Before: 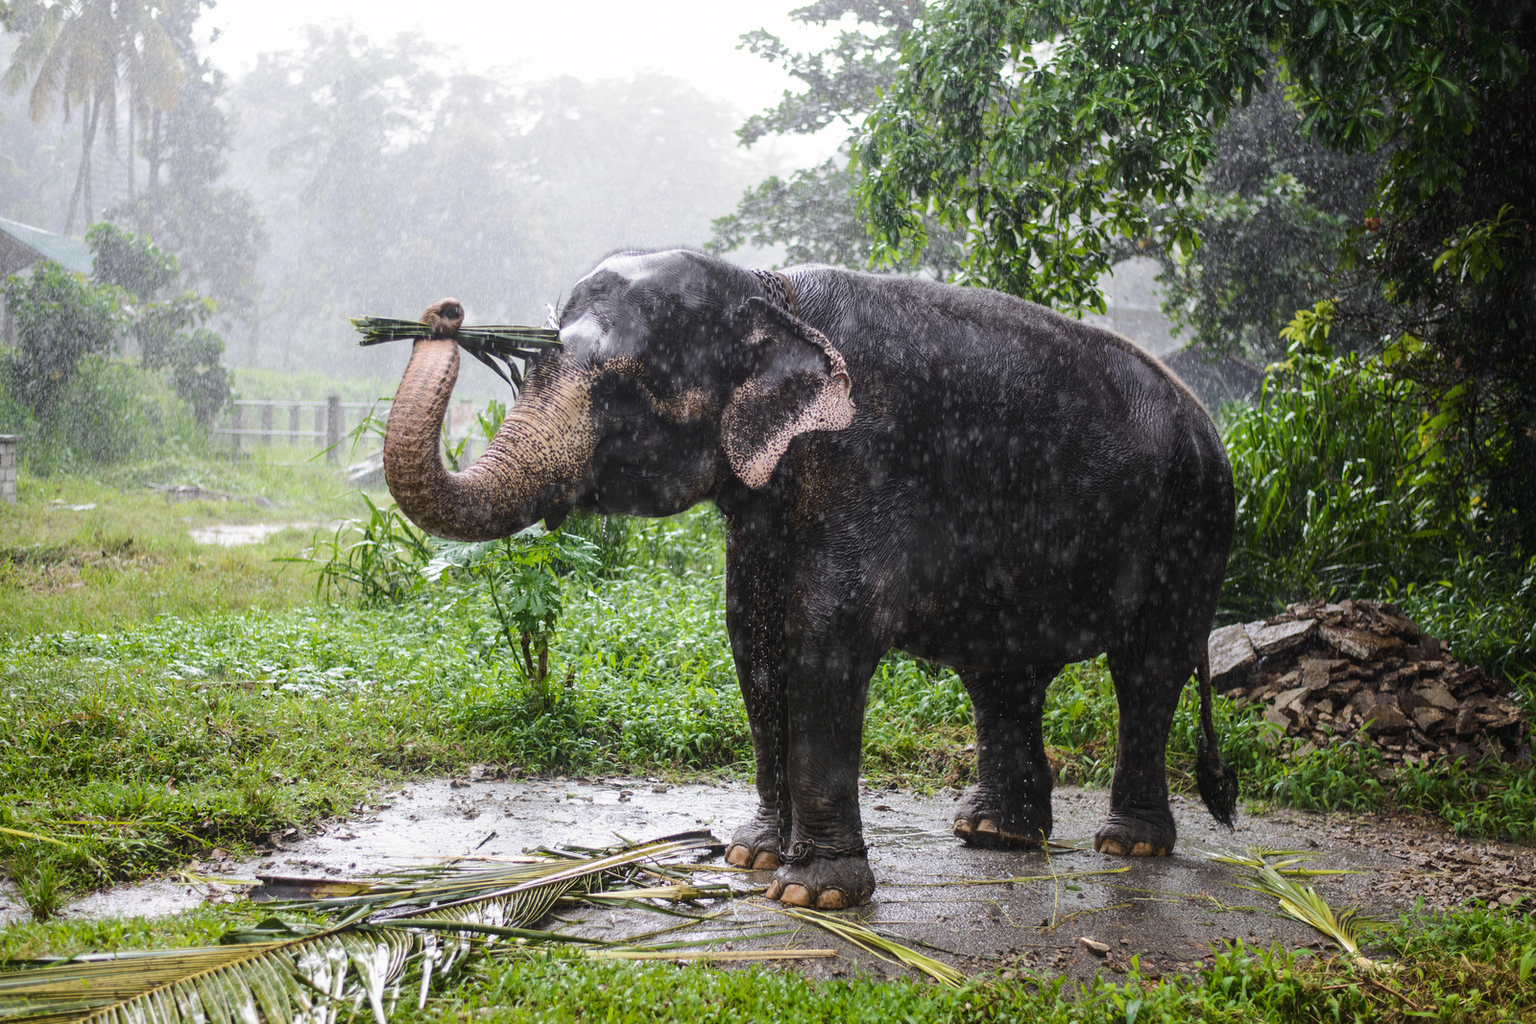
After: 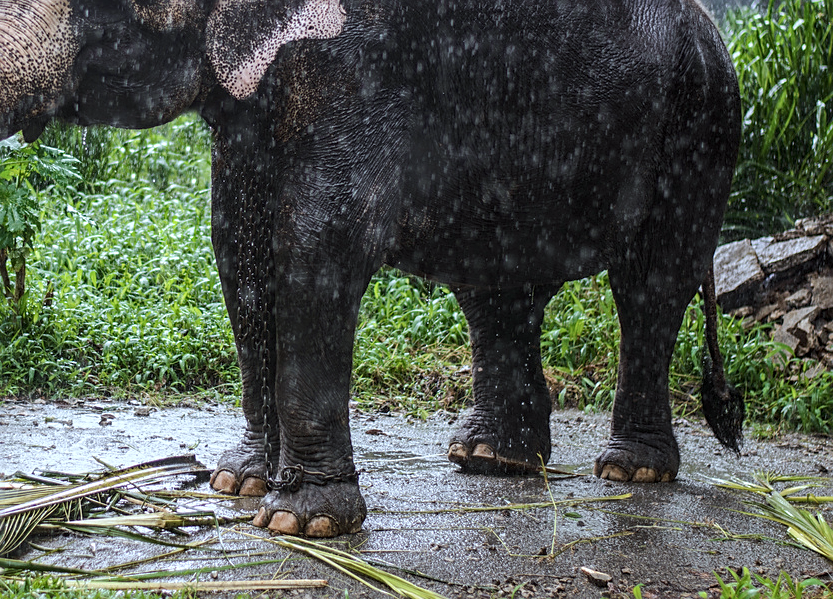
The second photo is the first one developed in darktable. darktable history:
local contrast: on, module defaults
crop: left 34.11%, top 38.44%, right 13.824%, bottom 5.362%
sharpen: on, module defaults
color correction: highlights a* -4.23, highlights b* -10.98
